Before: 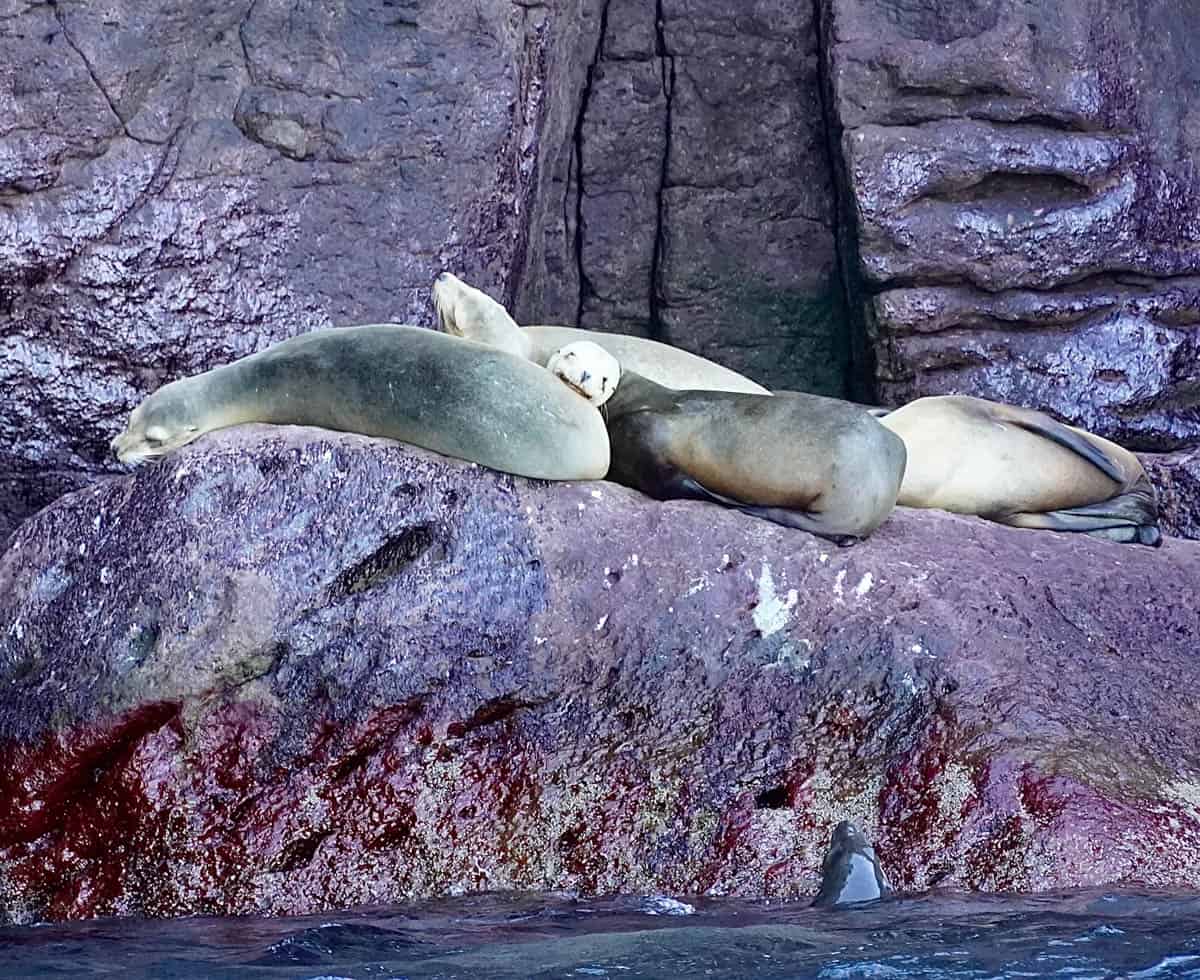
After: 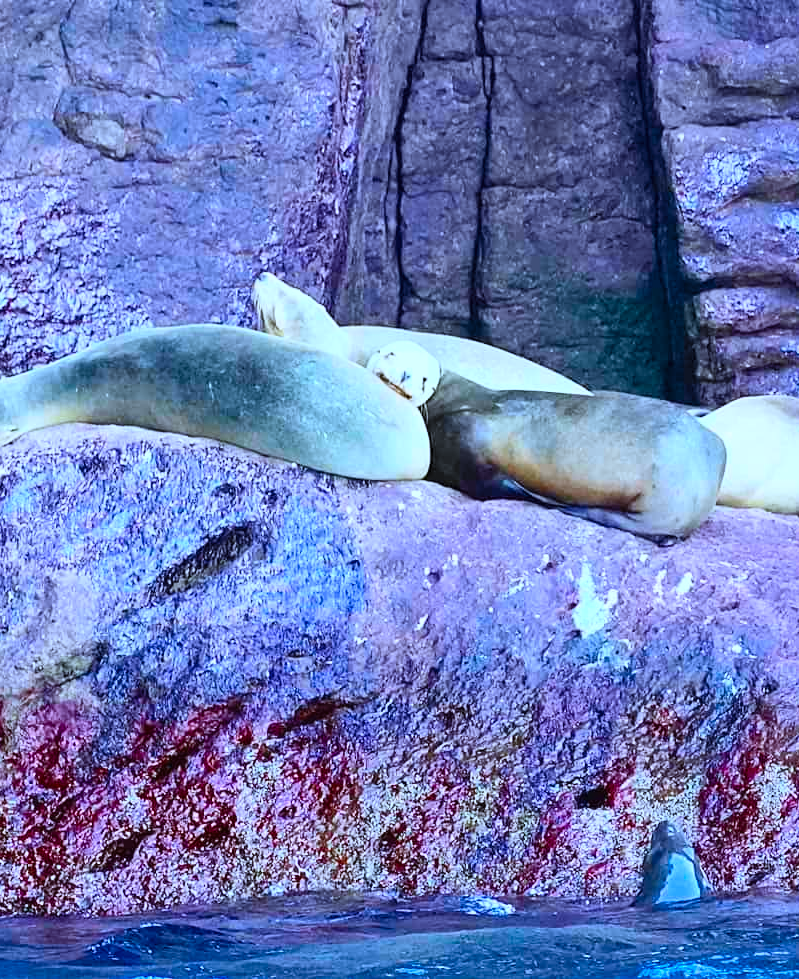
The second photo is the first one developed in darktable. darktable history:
contrast brightness saturation: contrast 0.2, brightness 0.2, saturation 0.8
crop and rotate: left 15.055%, right 18.278%
white balance: red 0.924, blue 1.095
